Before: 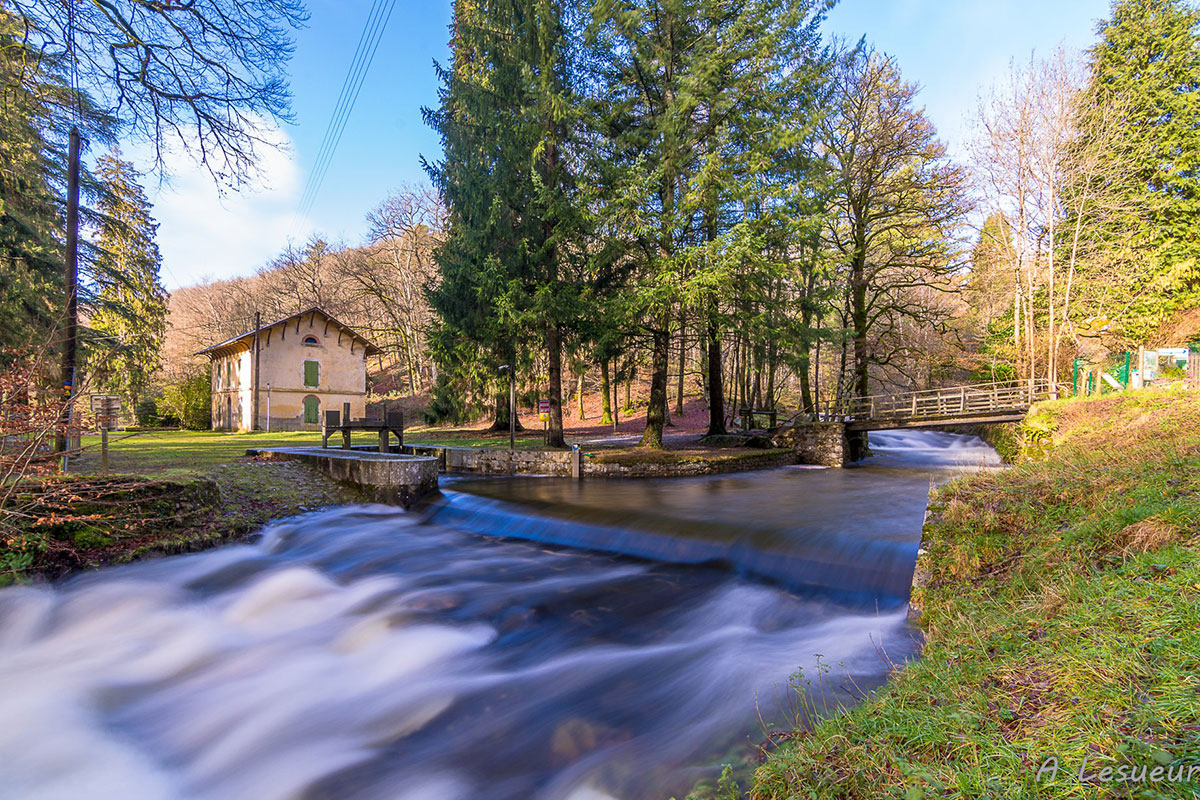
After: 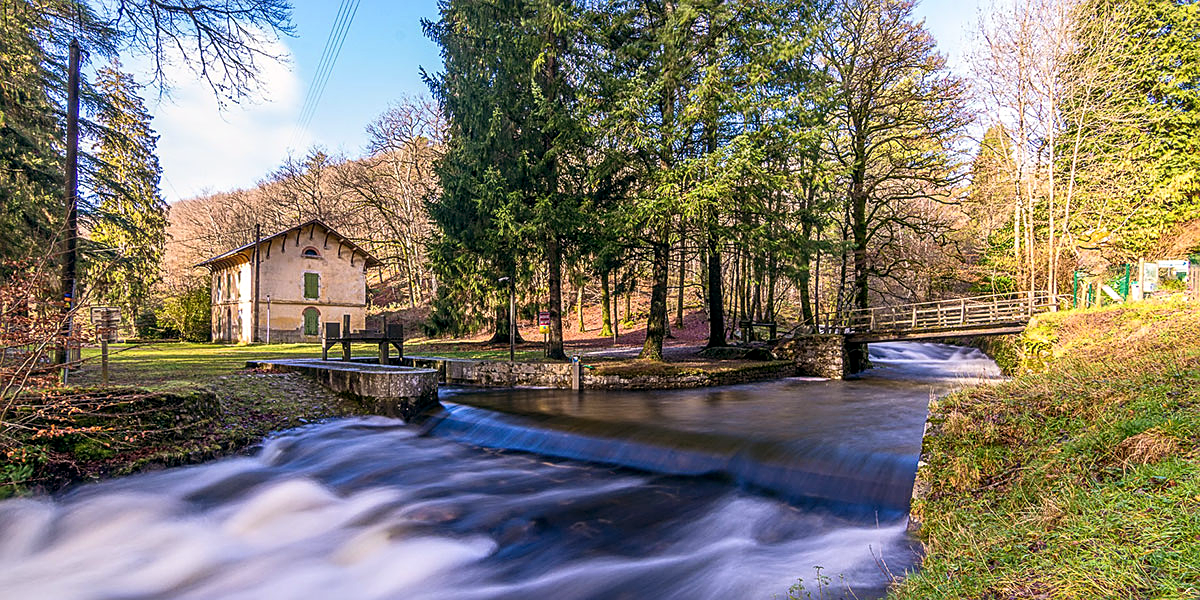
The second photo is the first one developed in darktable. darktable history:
sharpen: on, module defaults
crop: top 11.038%, bottom 13.962%
local contrast: on, module defaults
color balance: lift [1, 0.998, 1.001, 1.002], gamma [1, 1.02, 1, 0.98], gain [1, 1.02, 1.003, 0.98]
contrast brightness saturation: contrast 0.14
